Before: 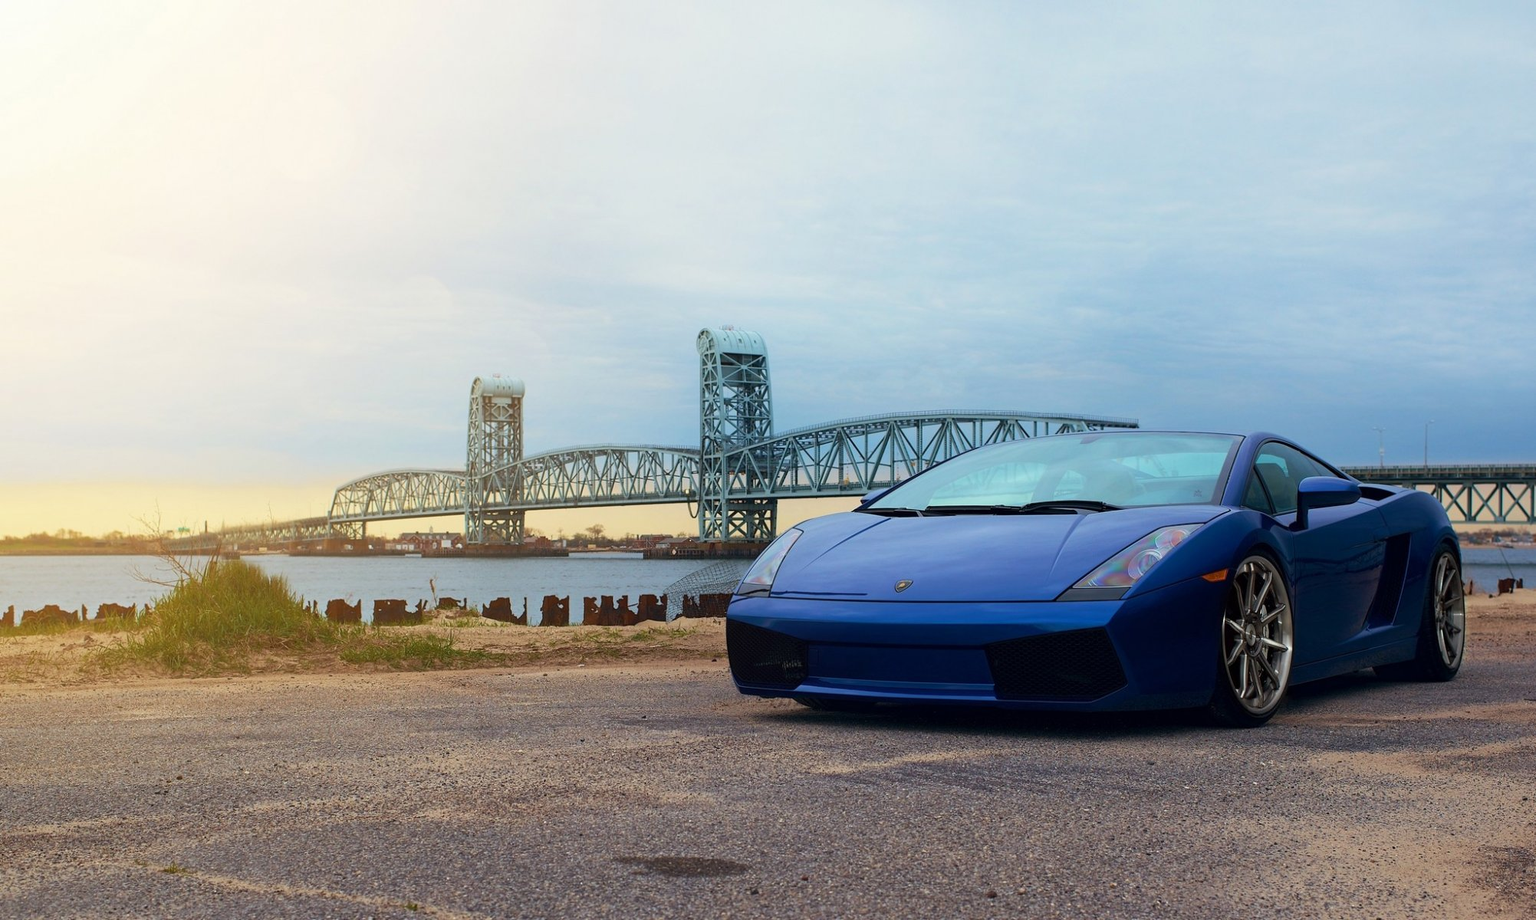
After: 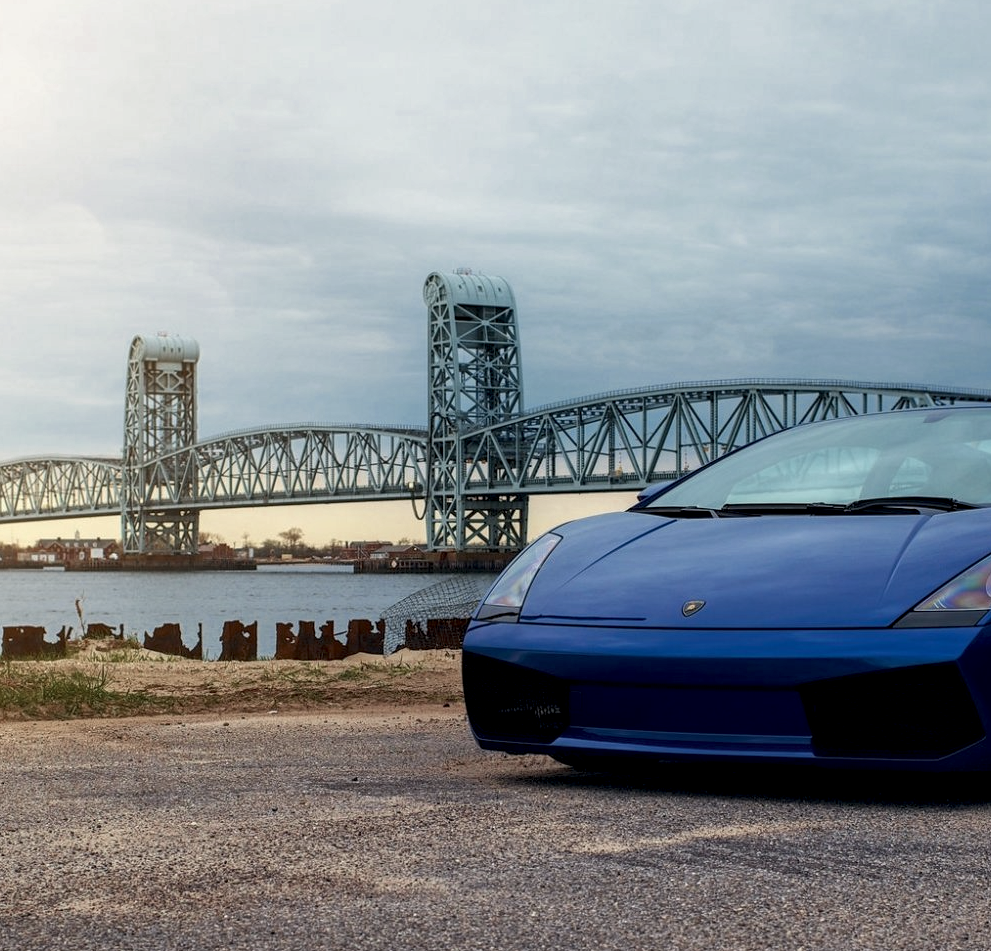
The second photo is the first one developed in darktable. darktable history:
crop and rotate: angle 0.019°, left 24.216%, top 13.041%, right 26.245%, bottom 7.608%
local contrast: detail 150%
color zones: curves: ch0 [(0, 0.5) (0.125, 0.4) (0.25, 0.5) (0.375, 0.4) (0.5, 0.4) (0.625, 0.35) (0.75, 0.35) (0.875, 0.5)]; ch1 [(0, 0.35) (0.125, 0.45) (0.25, 0.35) (0.375, 0.35) (0.5, 0.35) (0.625, 0.35) (0.75, 0.45) (0.875, 0.35)]; ch2 [(0, 0.6) (0.125, 0.5) (0.25, 0.5) (0.375, 0.6) (0.5, 0.6) (0.625, 0.5) (0.75, 0.5) (0.875, 0.5)]
